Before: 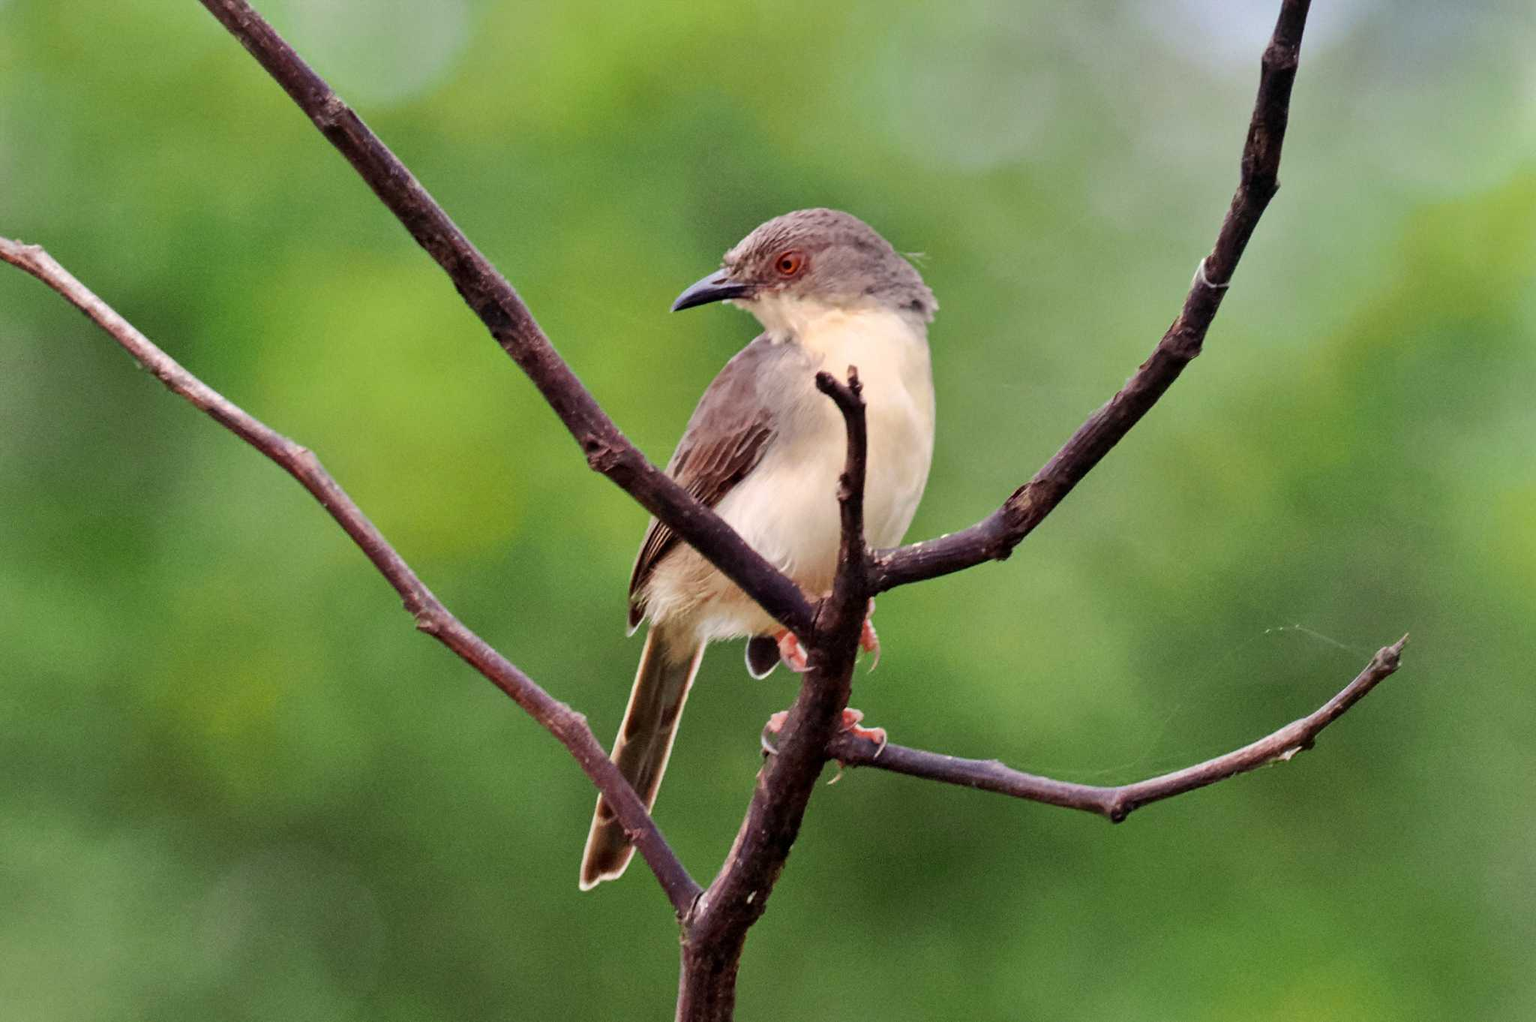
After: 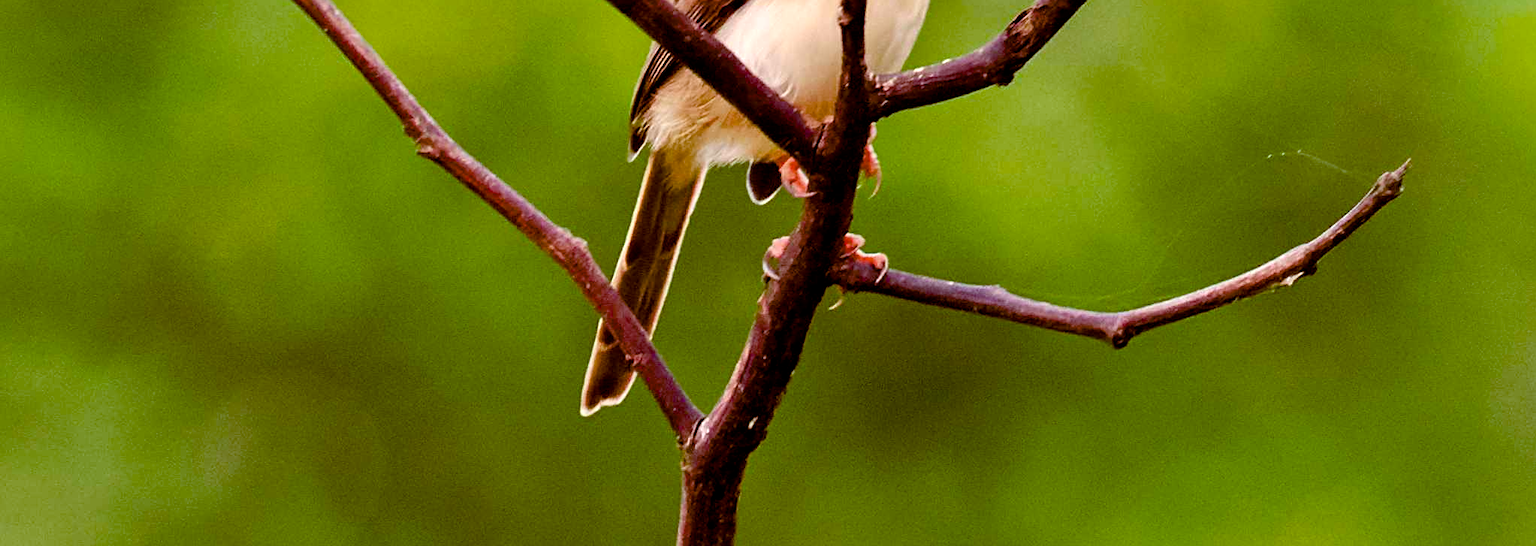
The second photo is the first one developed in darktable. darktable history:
sharpen: on, module defaults
color balance rgb: global offset › chroma 0.398%, global offset › hue 30.99°, perceptual saturation grading › global saturation 34.828%, perceptual saturation grading › highlights -29.832%, perceptual saturation grading › shadows 34.934%, global vibrance 25.034%, contrast 10.239%
crop and rotate: top 46.484%, right 0.117%
